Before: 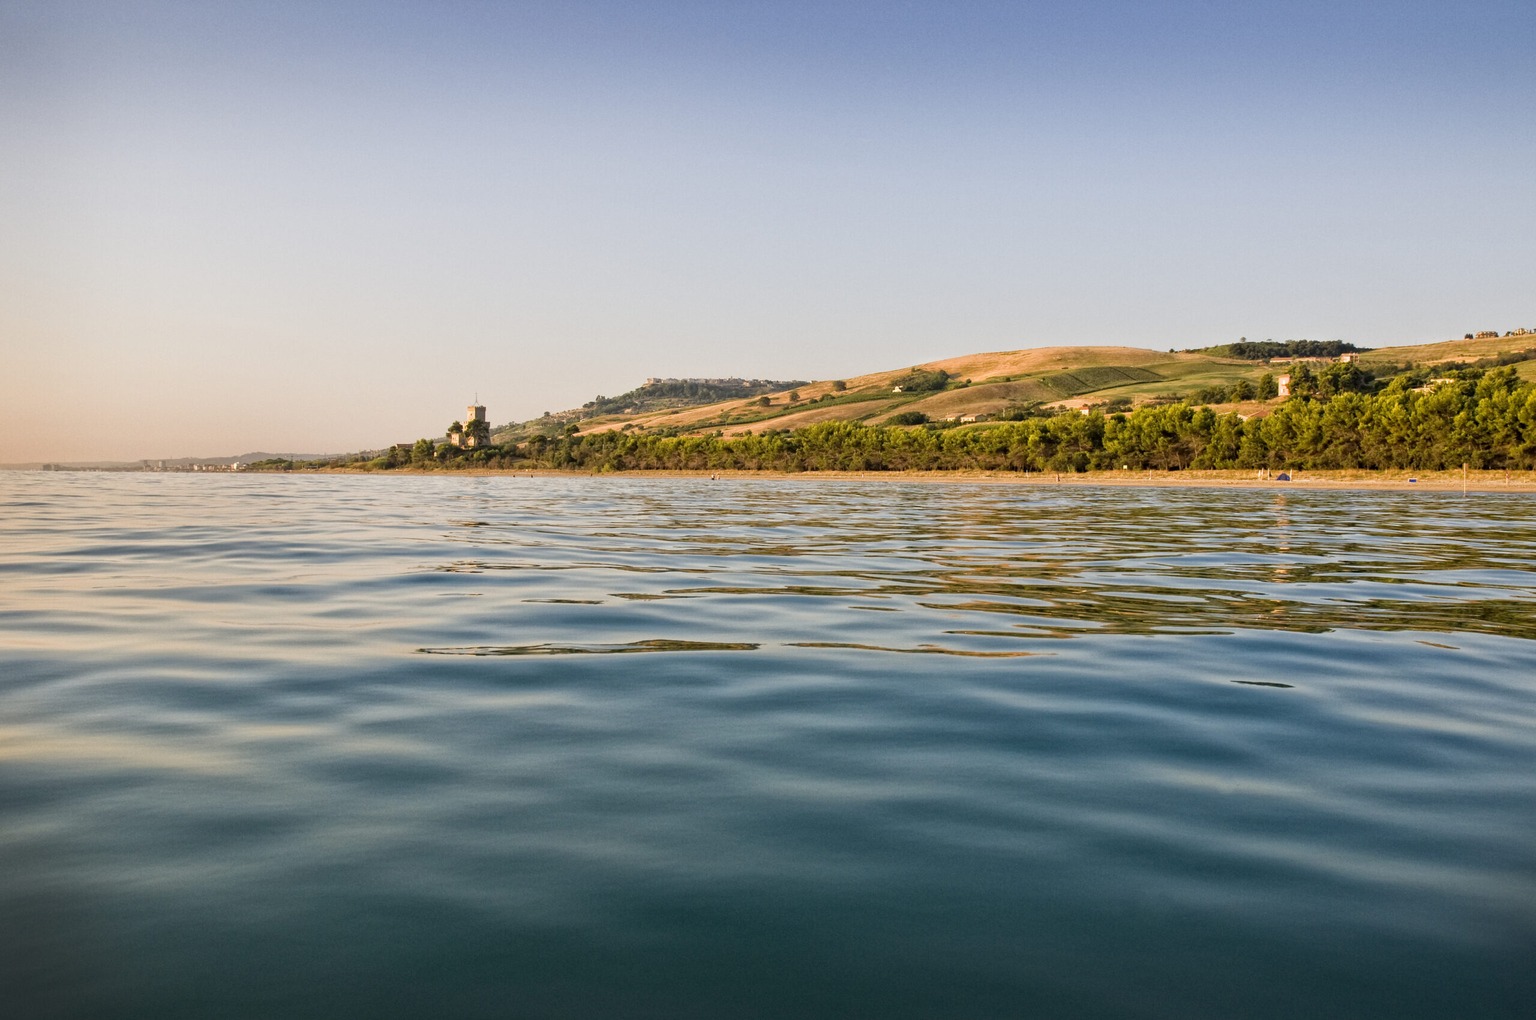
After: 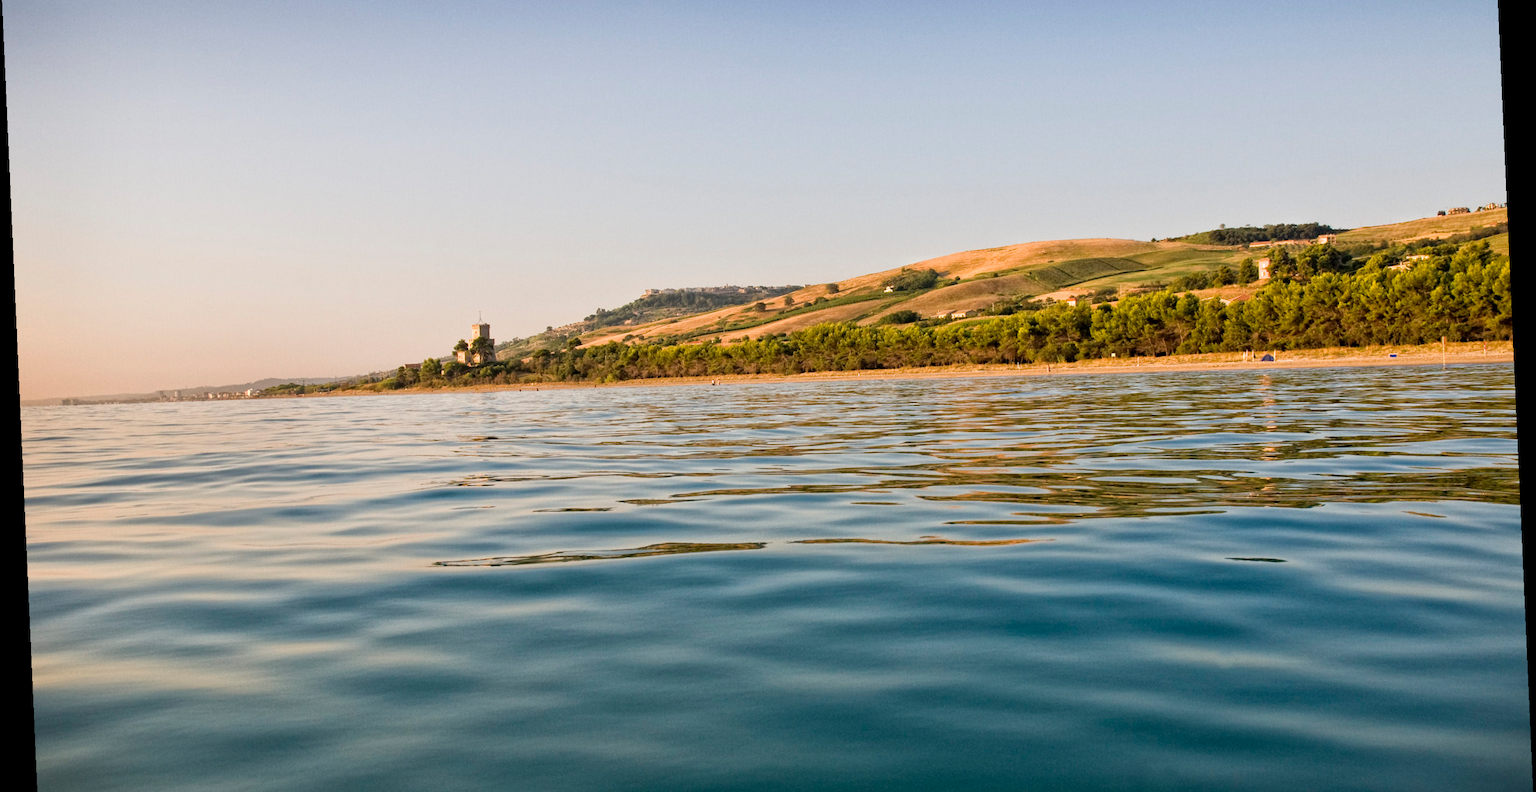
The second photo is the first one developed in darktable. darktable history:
tone equalizer: on, module defaults
rotate and perspective: rotation -2.56°, automatic cropping off
crop: top 11.038%, bottom 13.962%
